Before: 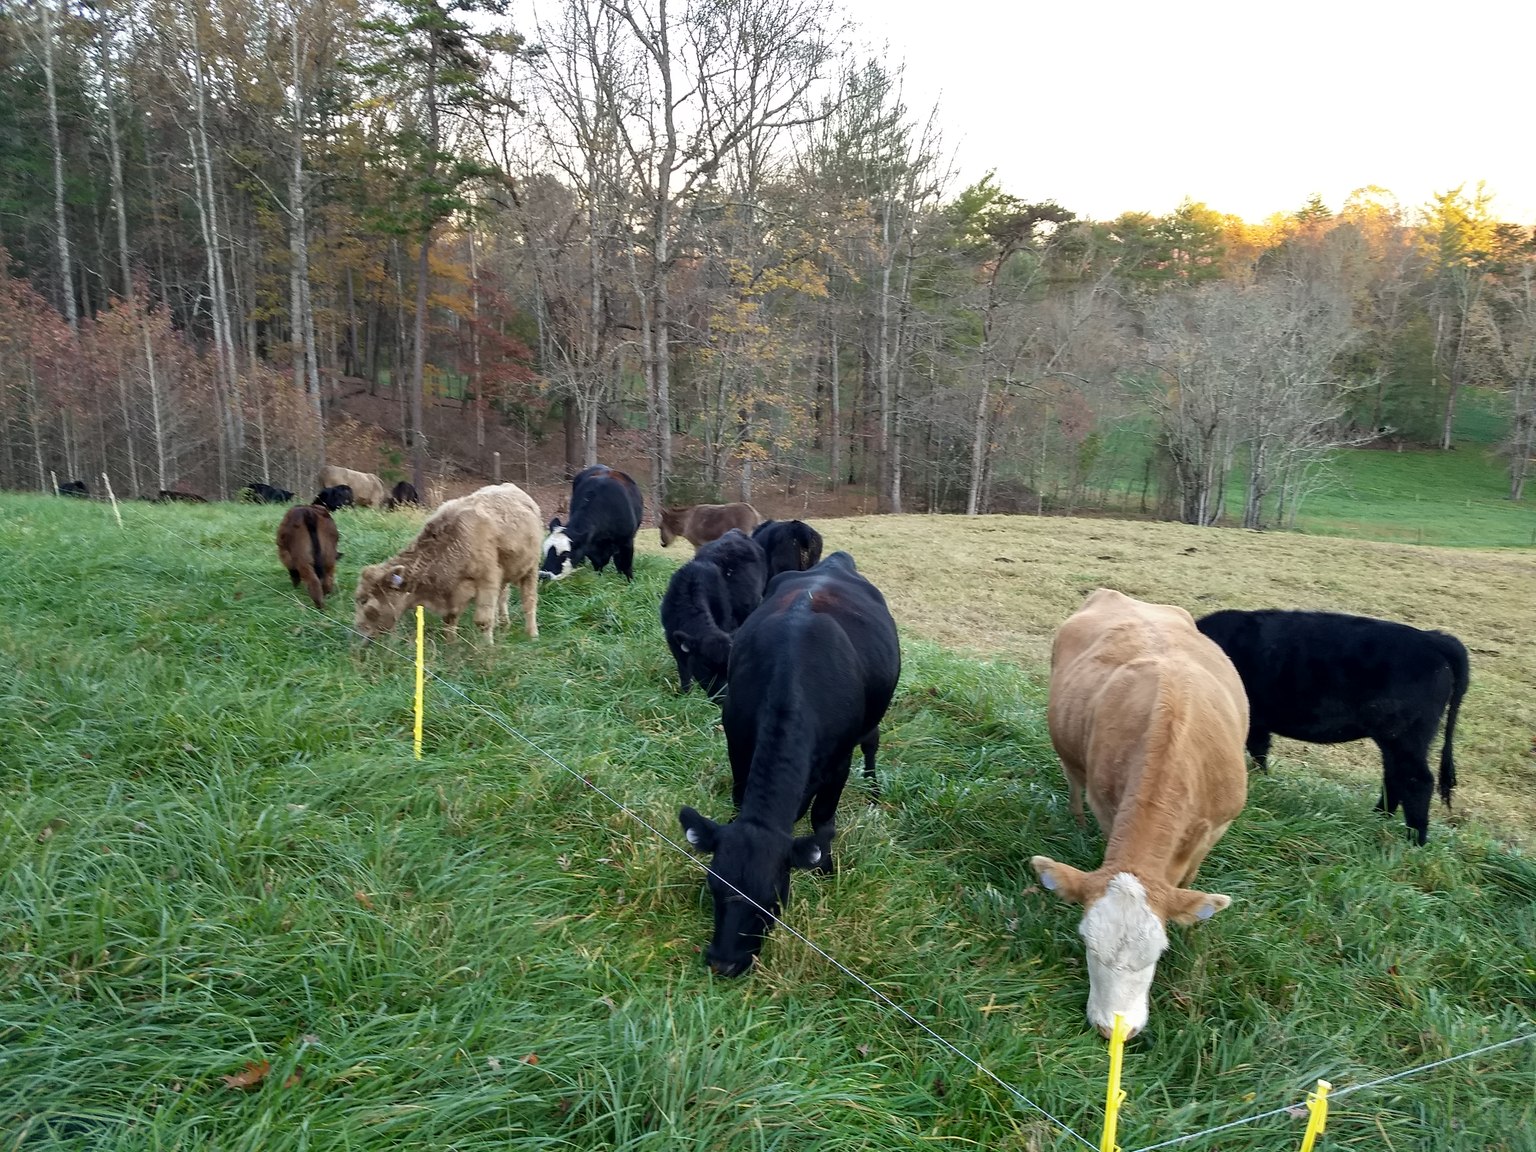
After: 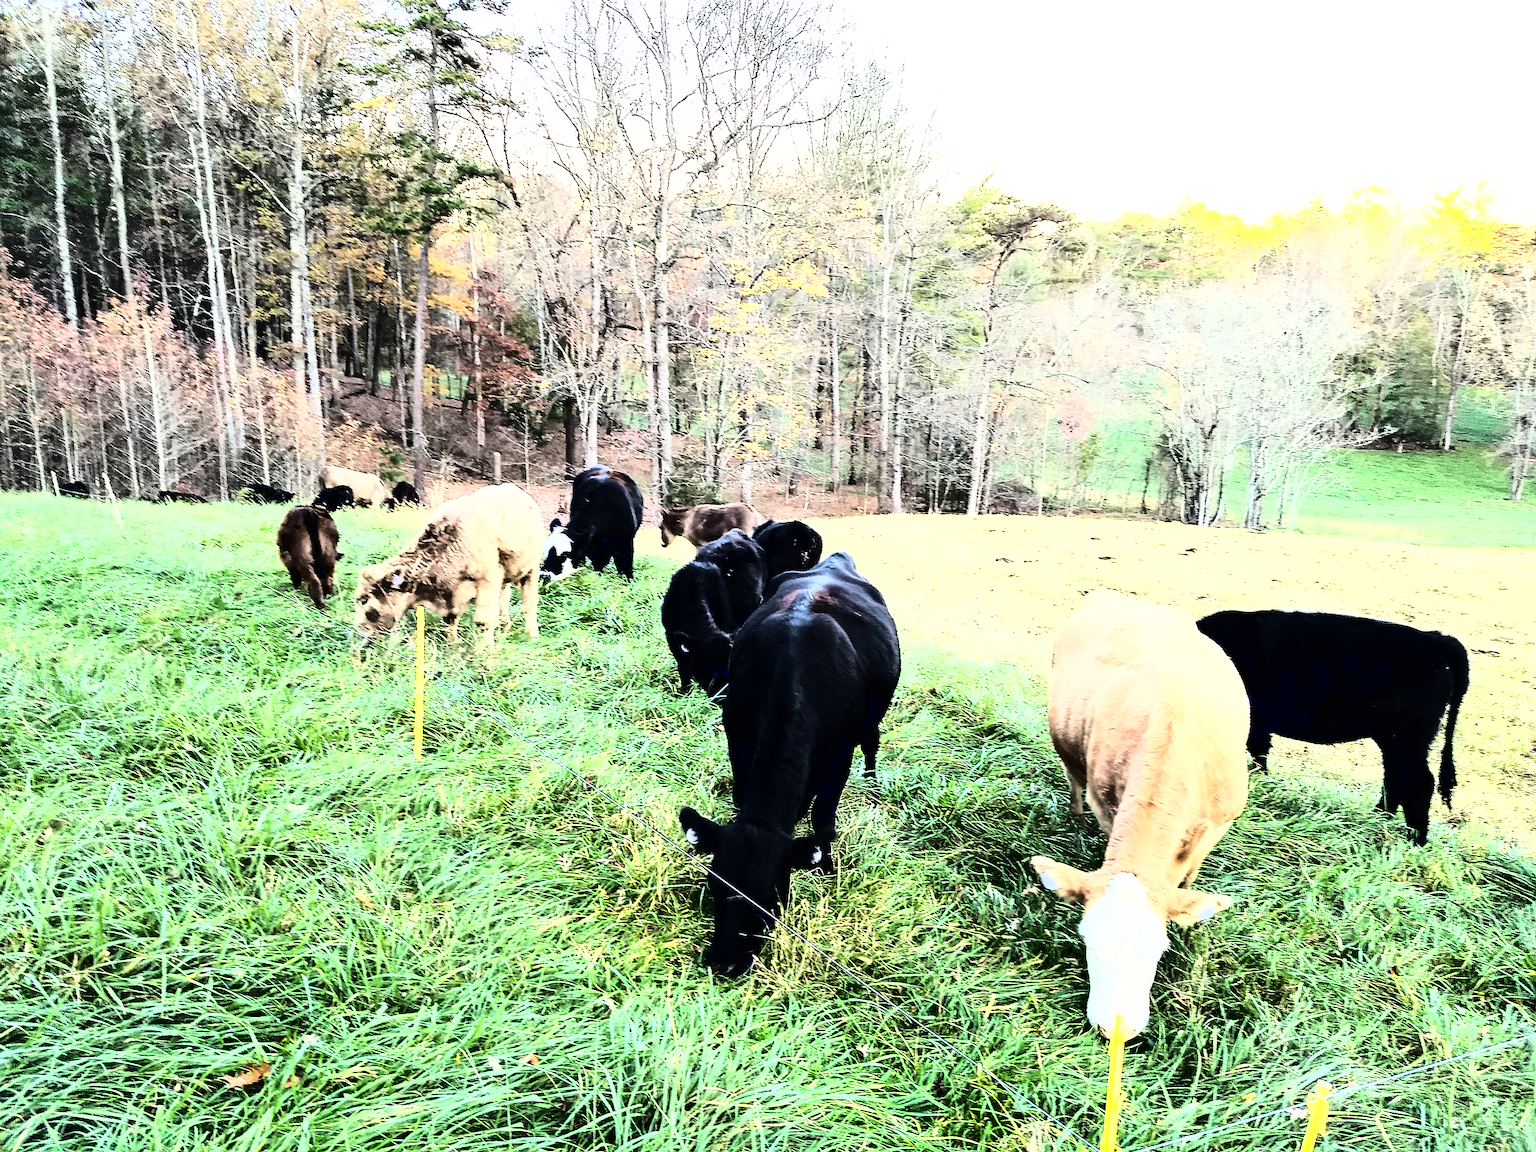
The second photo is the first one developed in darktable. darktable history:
tone curve: curves: ch0 [(0, 0) (0.003, 0.004) (0.011, 0.006) (0.025, 0.008) (0.044, 0.012) (0.069, 0.017) (0.1, 0.021) (0.136, 0.029) (0.177, 0.043) (0.224, 0.062) (0.277, 0.108) (0.335, 0.166) (0.399, 0.301) (0.468, 0.467) (0.543, 0.64) (0.623, 0.803) (0.709, 0.908) (0.801, 0.969) (0.898, 0.988) (1, 1)]
sharpen: on, module defaults
base curve: curves: ch0 [(0, 0.003) (0.001, 0.002) (0.006, 0.004) (0.02, 0.022) (0.048, 0.086) (0.094, 0.234) (0.162, 0.431) (0.258, 0.629) (0.385, 0.8) (0.548, 0.918) (0.751, 0.988) (1, 1)]
